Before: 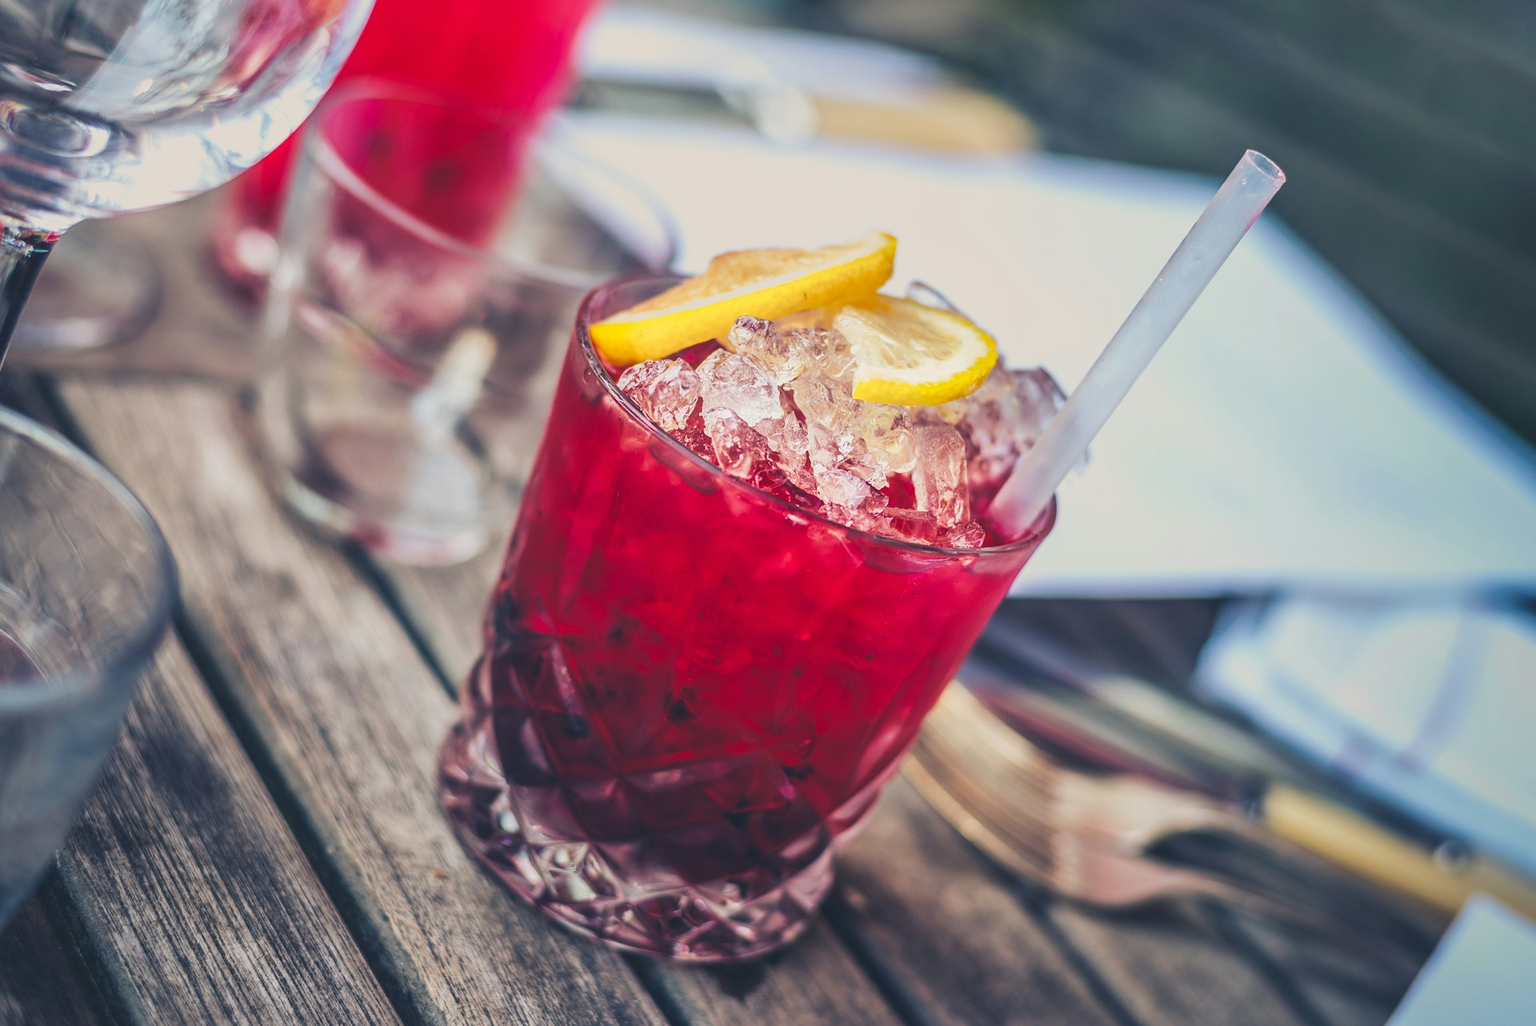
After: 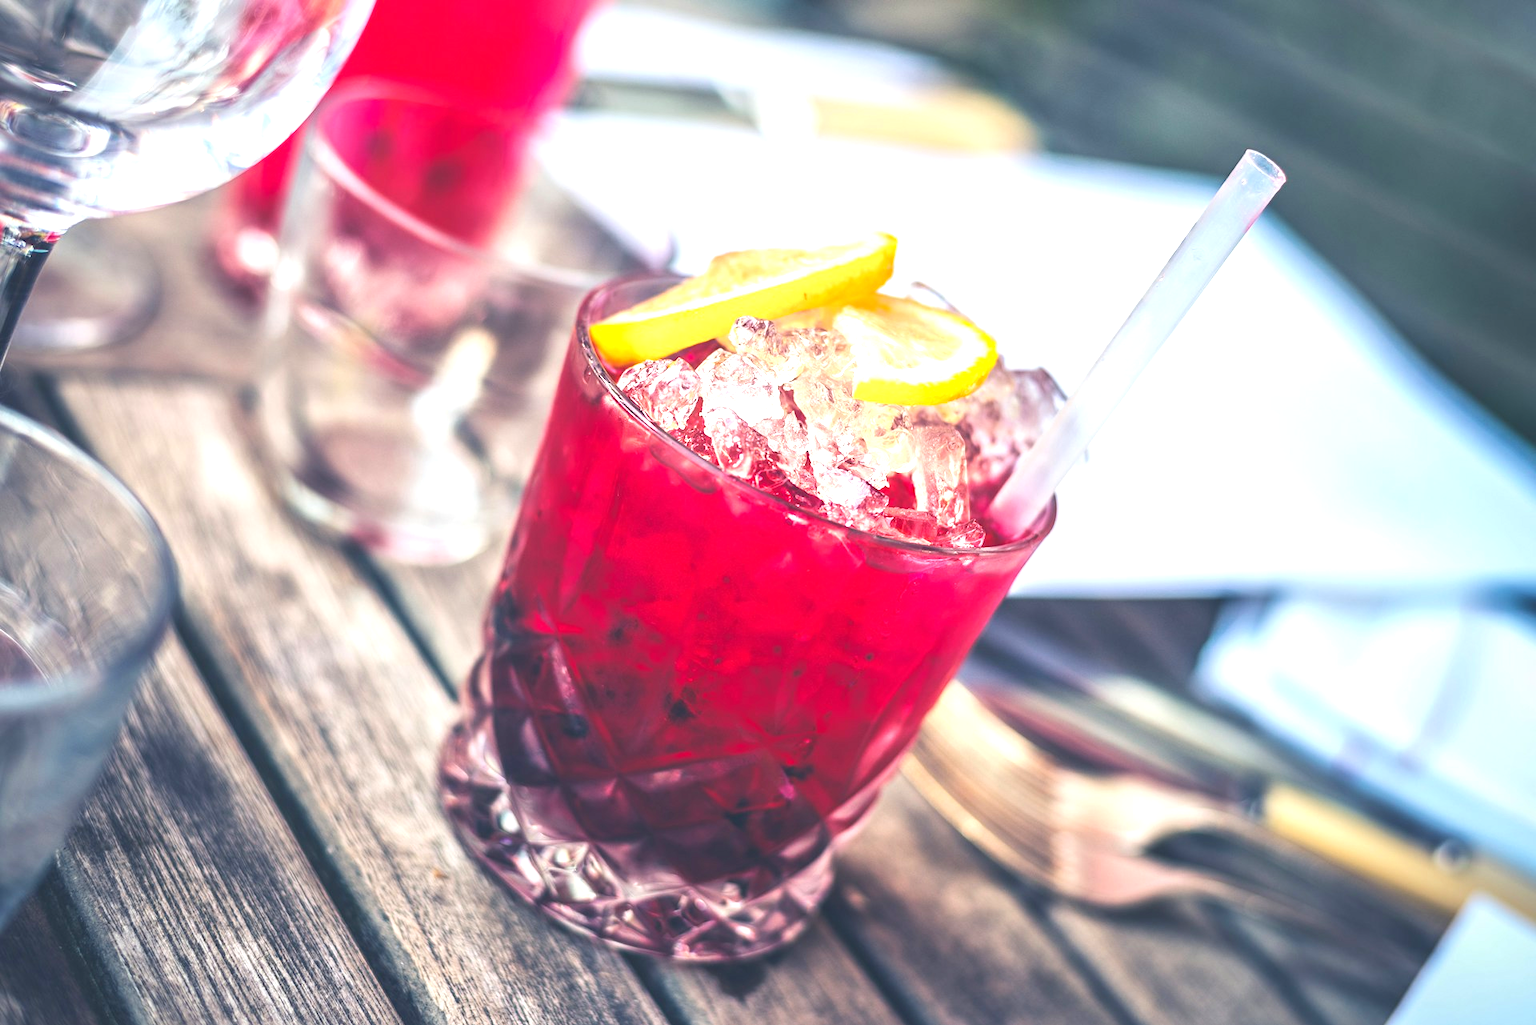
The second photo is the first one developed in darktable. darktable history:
tone equalizer: on, module defaults
exposure: exposure 1 EV, compensate highlight preservation false
